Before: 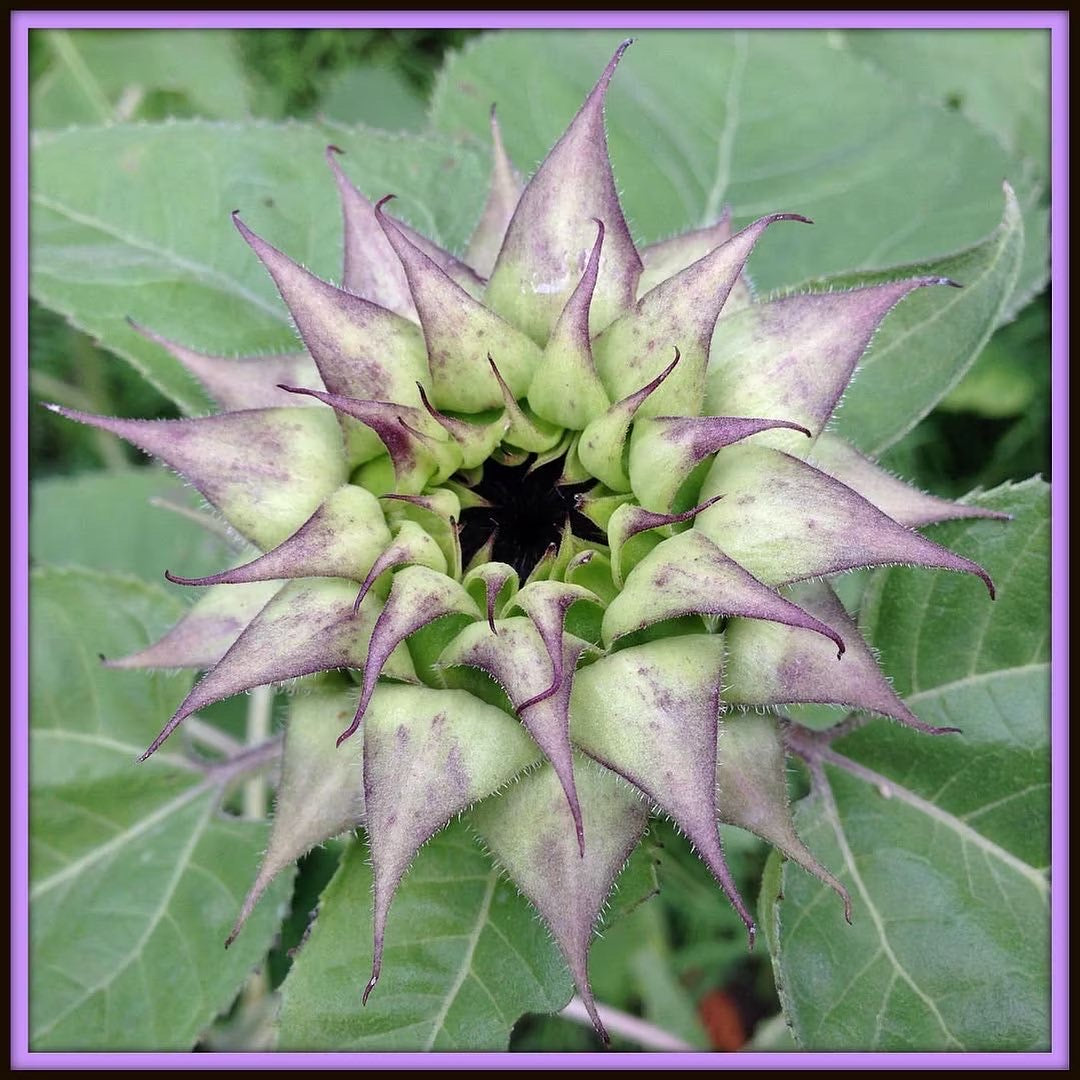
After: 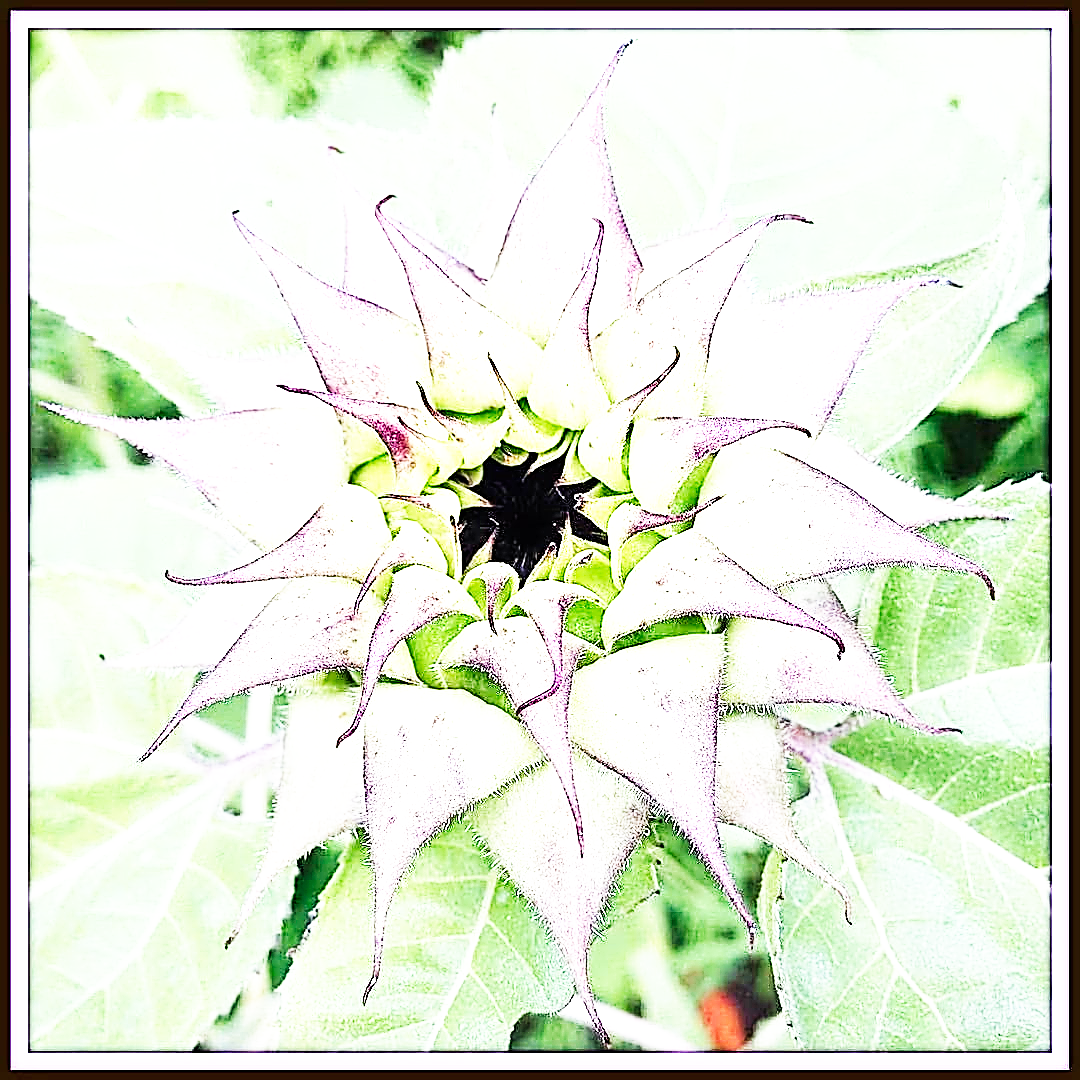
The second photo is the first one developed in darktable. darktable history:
sharpen: amount 1.986
base curve: curves: ch0 [(0, 0) (0.007, 0.004) (0.027, 0.03) (0.046, 0.07) (0.207, 0.54) (0.442, 0.872) (0.673, 0.972) (1, 1)], preserve colors none
exposure: black level correction 0, exposure 1.365 EV, compensate highlight preservation false
tone equalizer: edges refinement/feathering 500, mask exposure compensation -1.57 EV, preserve details no
